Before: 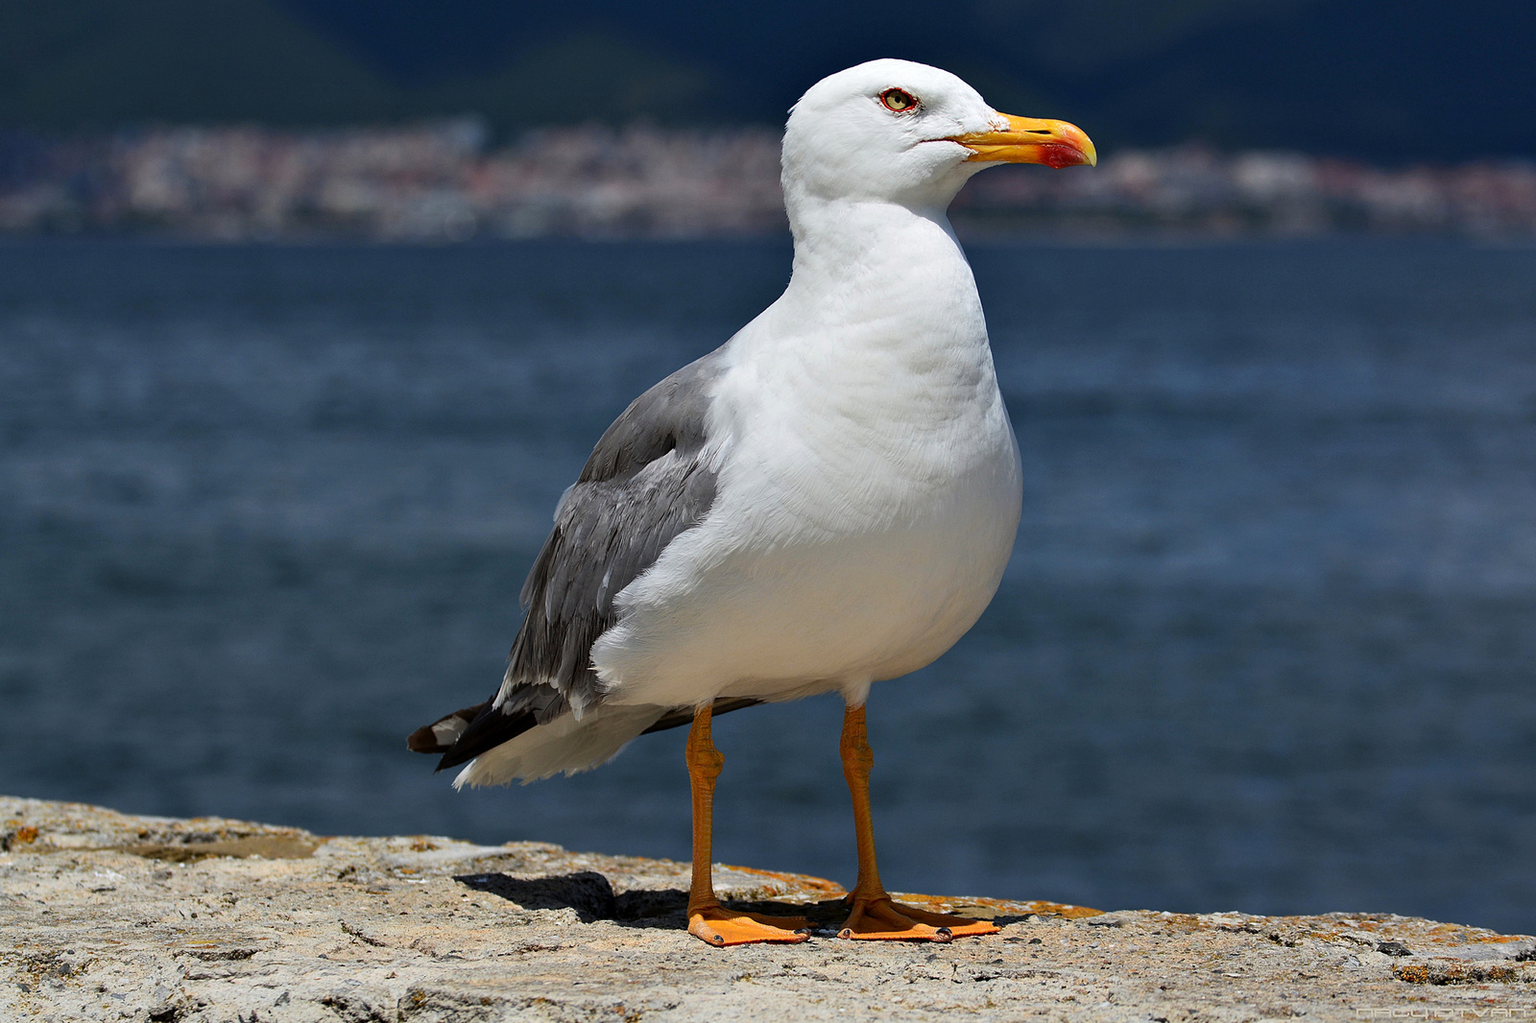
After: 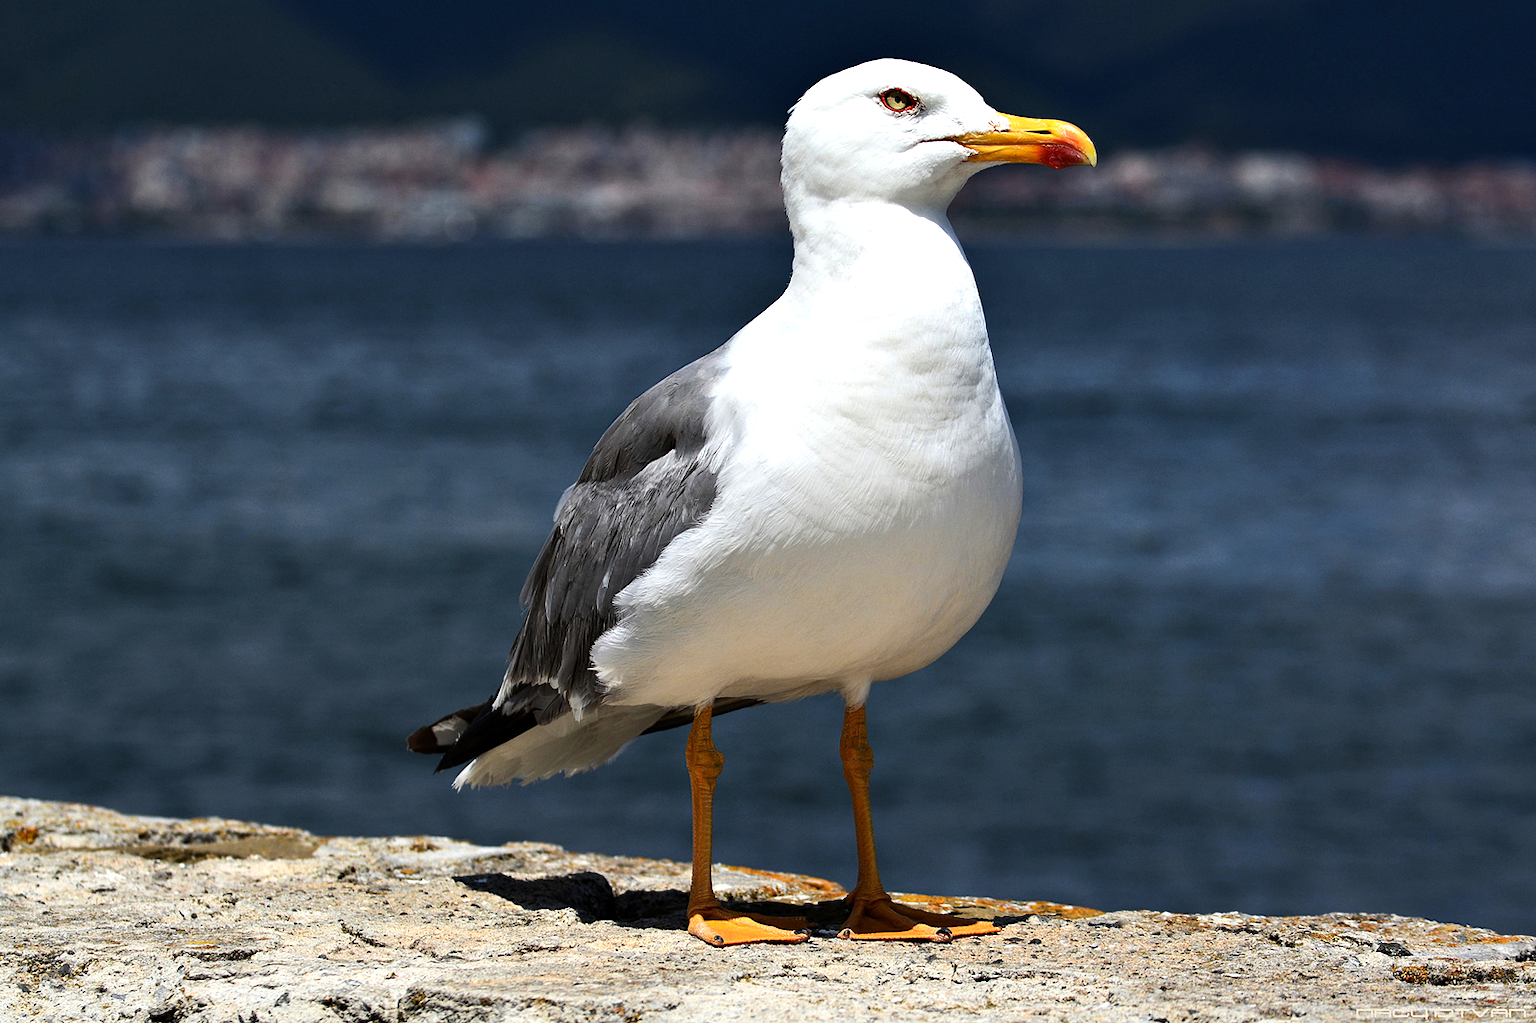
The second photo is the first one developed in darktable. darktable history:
tone equalizer: -8 EV -0.736 EV, -7 EV -0.68 EV, -6 EV -0.564 EV, -5 EV -0.378 EV, -3 EV 0.373 EV, -2 EV 0.6 EV, -1 EV 0.677 EV, +0 EV 0.756 EV, edges refinement/feathering 500, mask exposure compensation -1.57 EV, preserve details no
